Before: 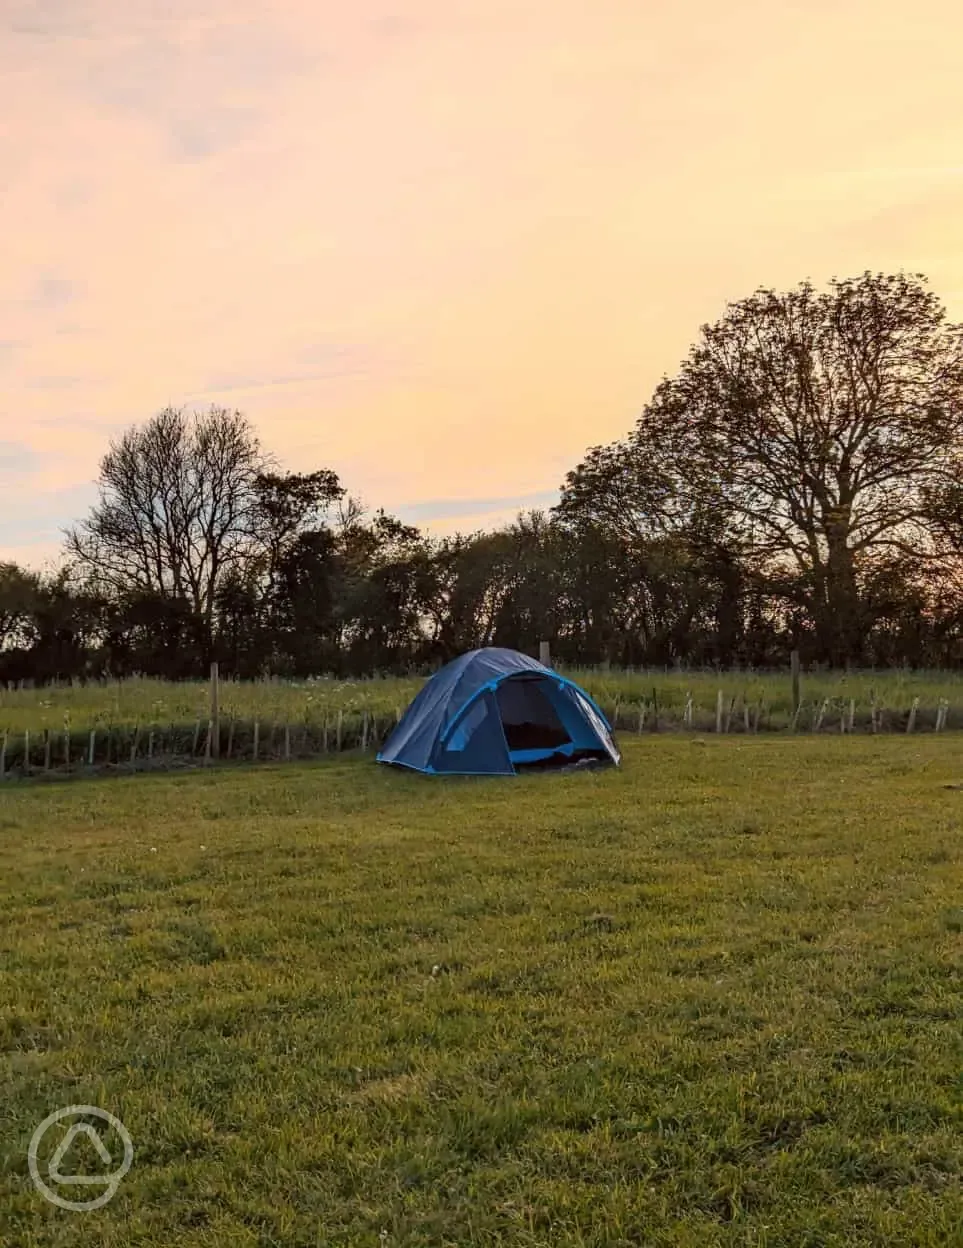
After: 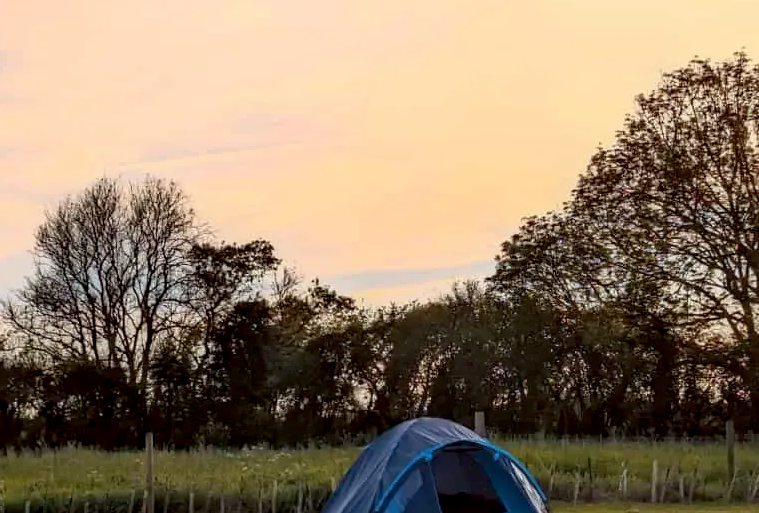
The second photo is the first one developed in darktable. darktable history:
exposure: black level correction 0.005, exposure 0.017 EV, compensate exposure bias true, compensate highlight preservation false
crop: left 6.827%, top 18.486%, right 14.354%, bottom 40.355%
